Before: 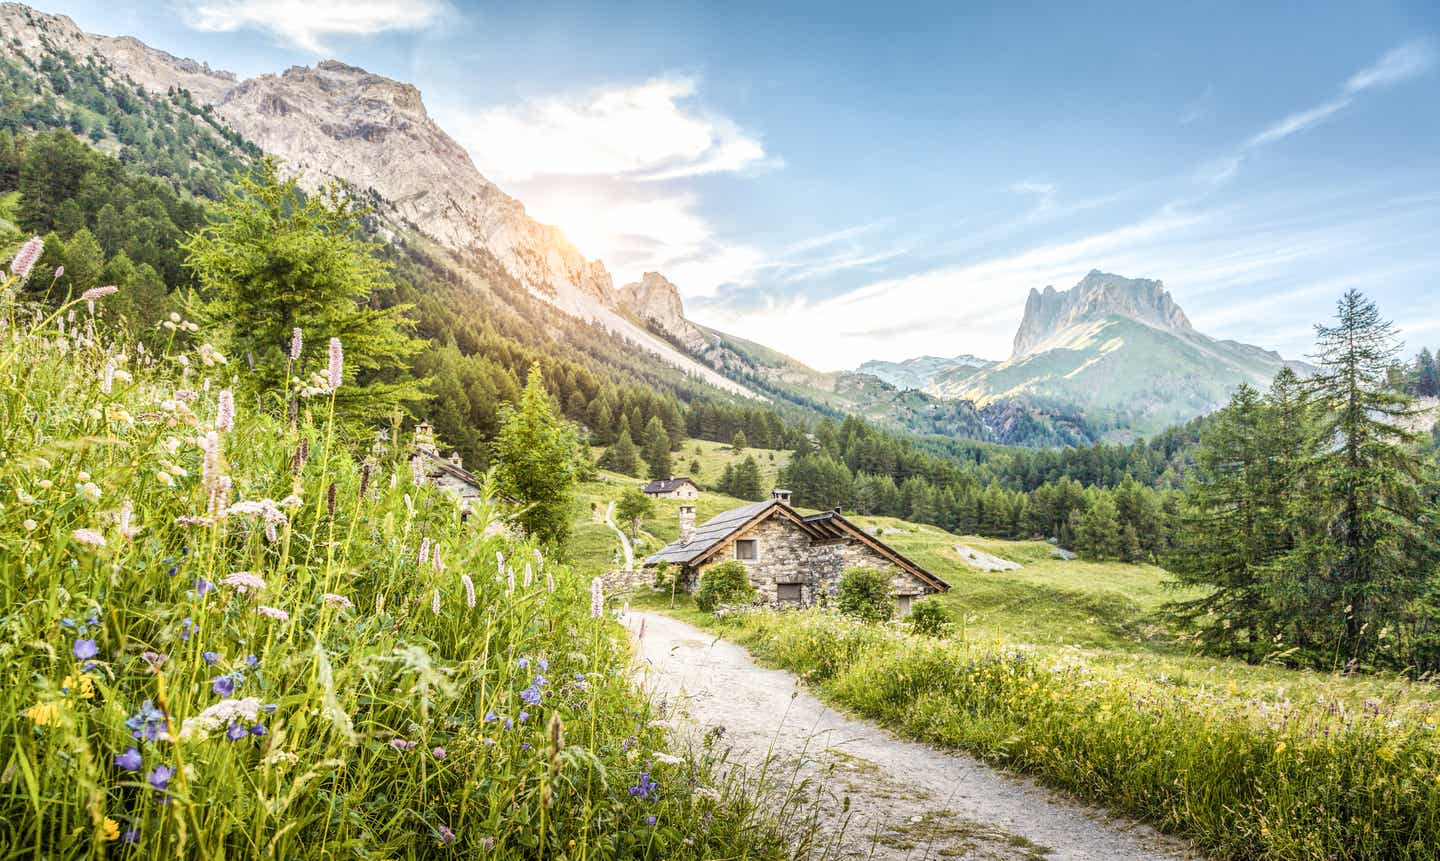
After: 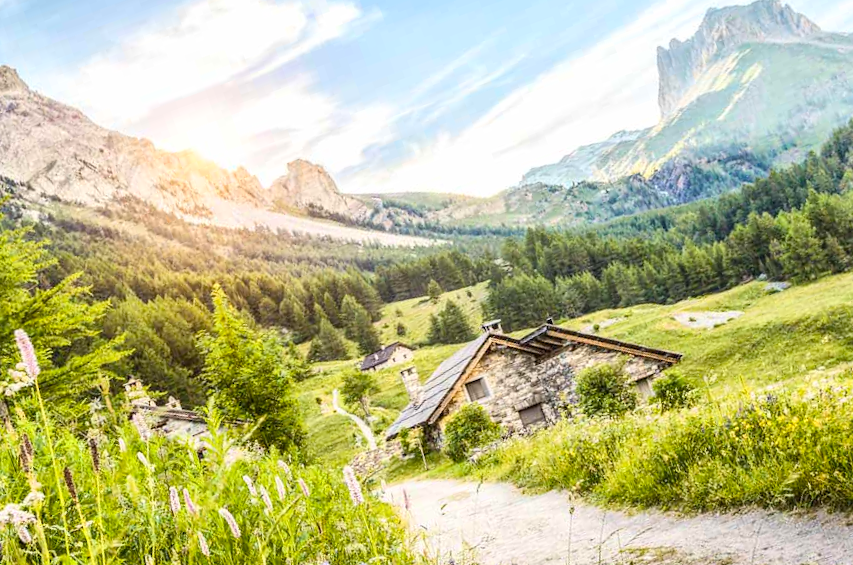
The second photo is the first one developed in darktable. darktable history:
contrast brightness saturation: contrast 0.149, brightness 0.052
crop and rotate: angle 19.8°, left 6.904%, right 3.741%, bottom 1.072%
color balance rgb: perceptual saturation grading › global saturation 14.93%, global vibrance 15.579%
